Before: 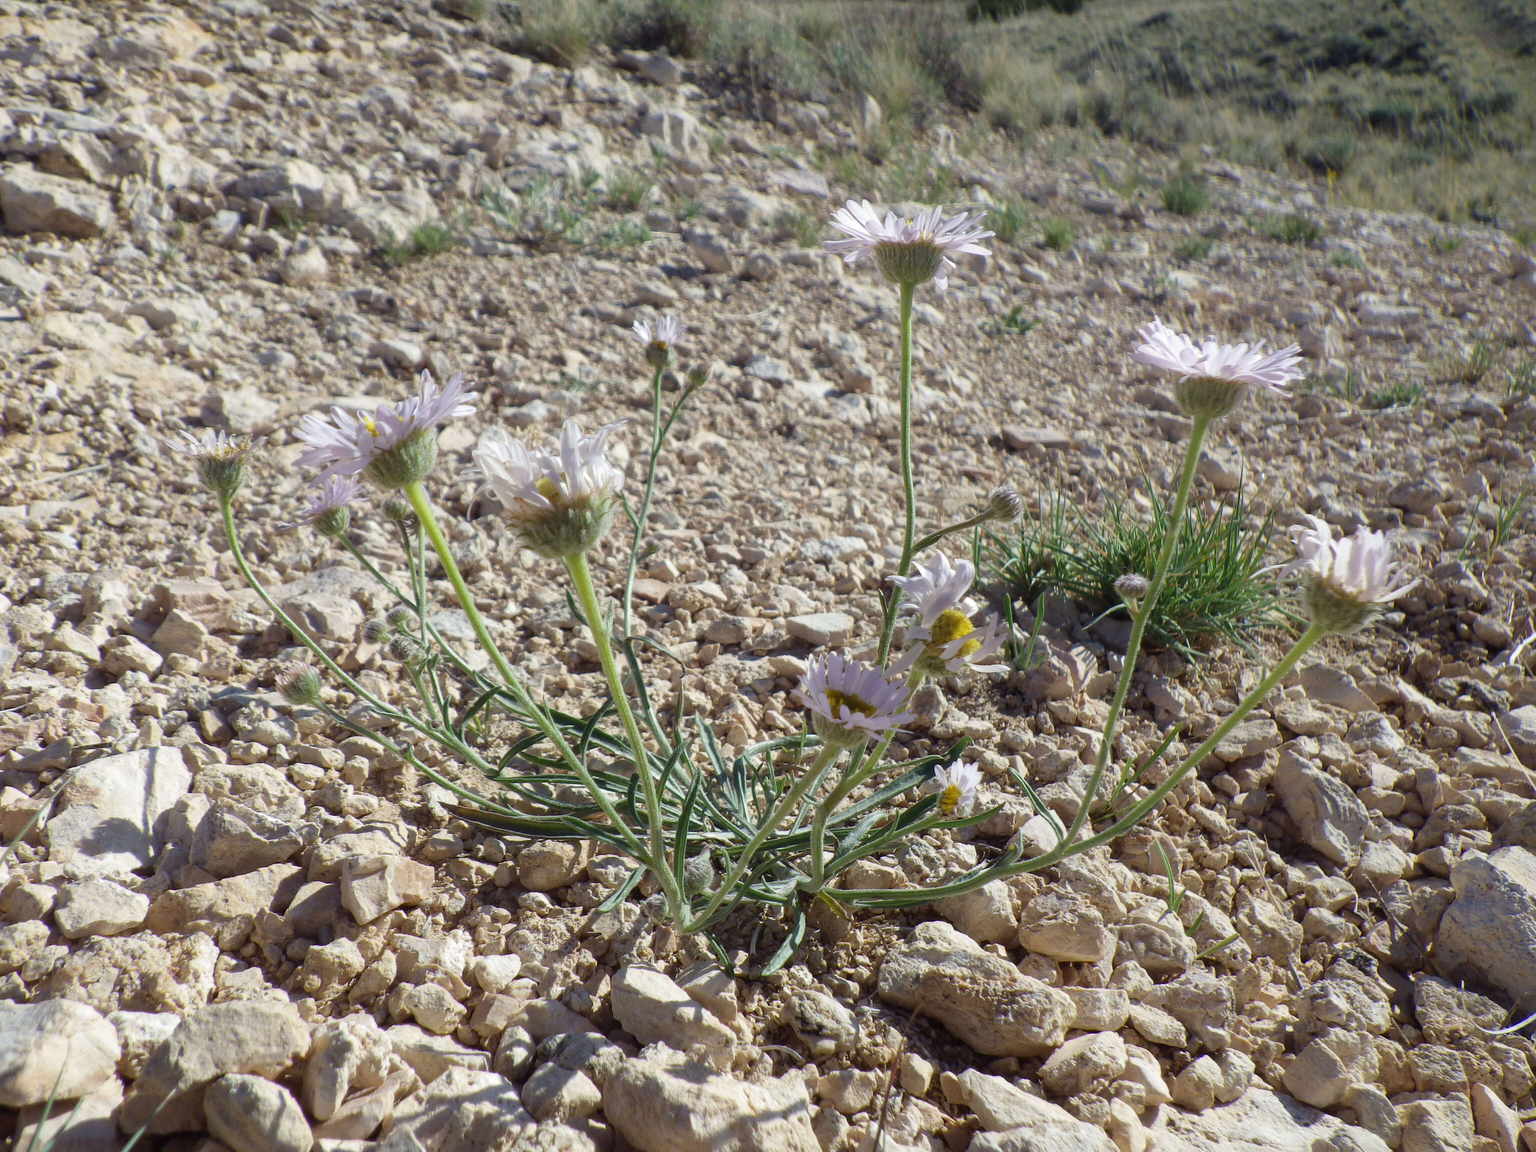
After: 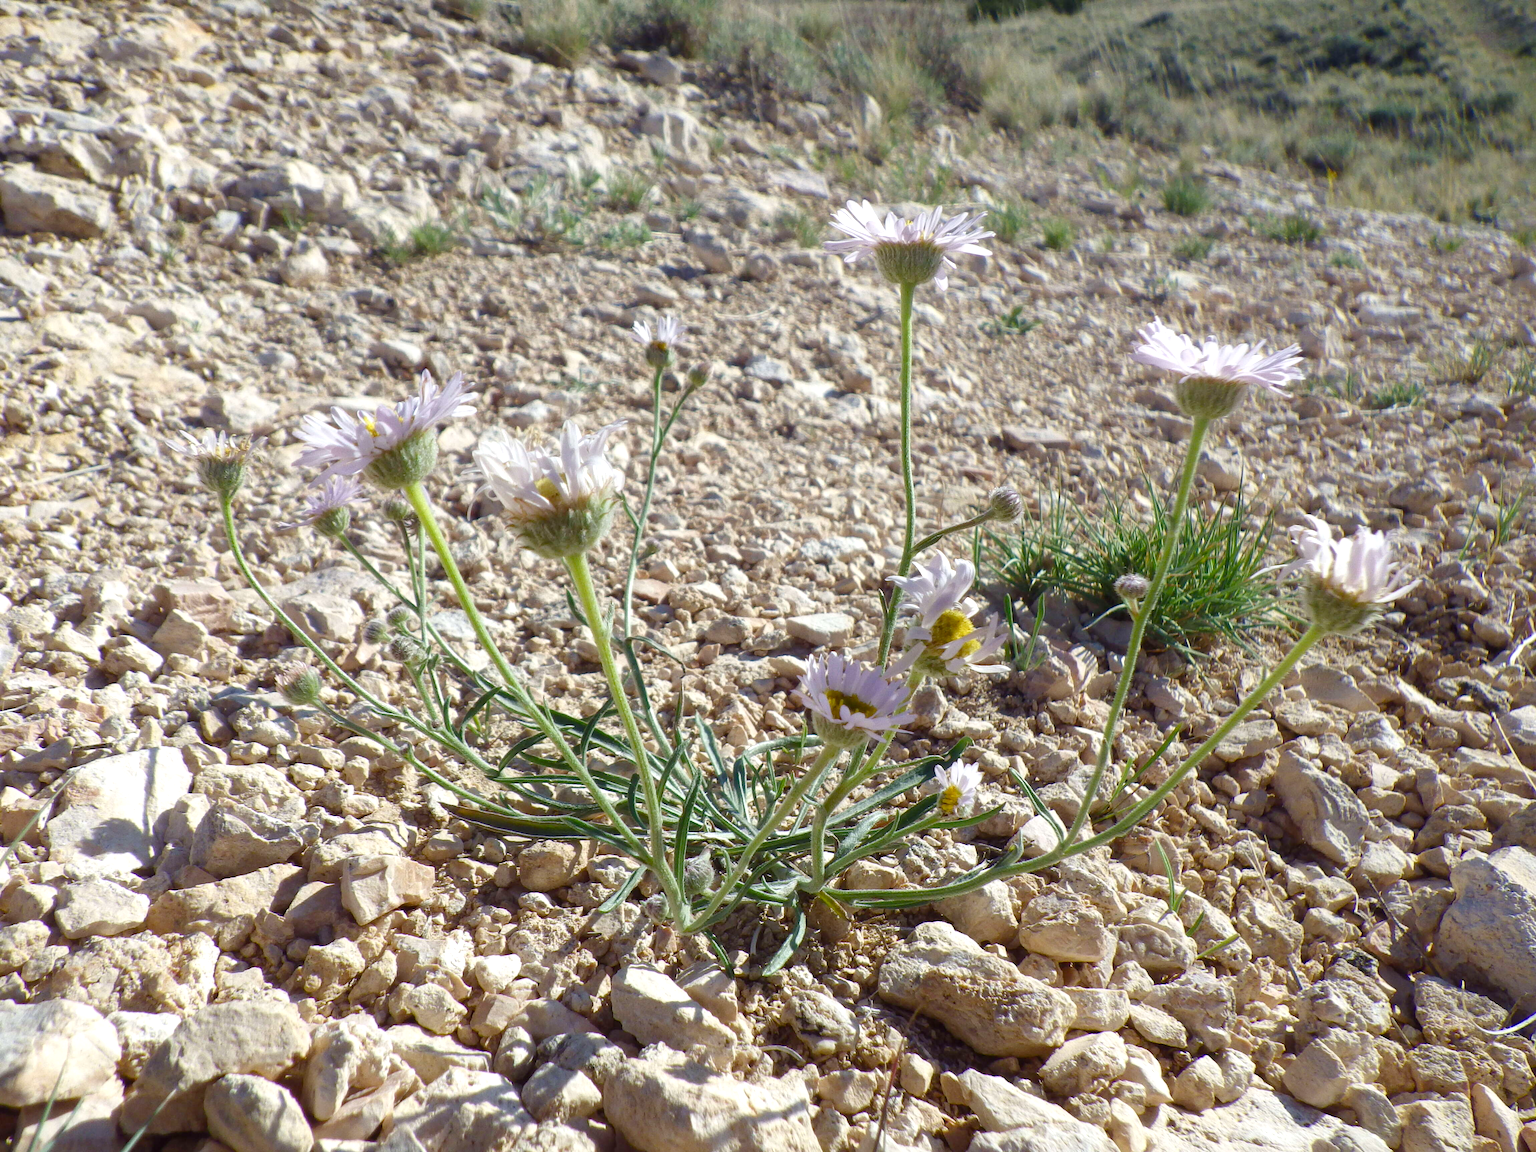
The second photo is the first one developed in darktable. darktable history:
color balance rgb: perceptual saturation grading › global saturation 20%, perceptual saturation grading › highlights -25%, perceptual saturation grading › shadows 25%
exposure: exposure 0.375 EV, compensate highlight preservation false
